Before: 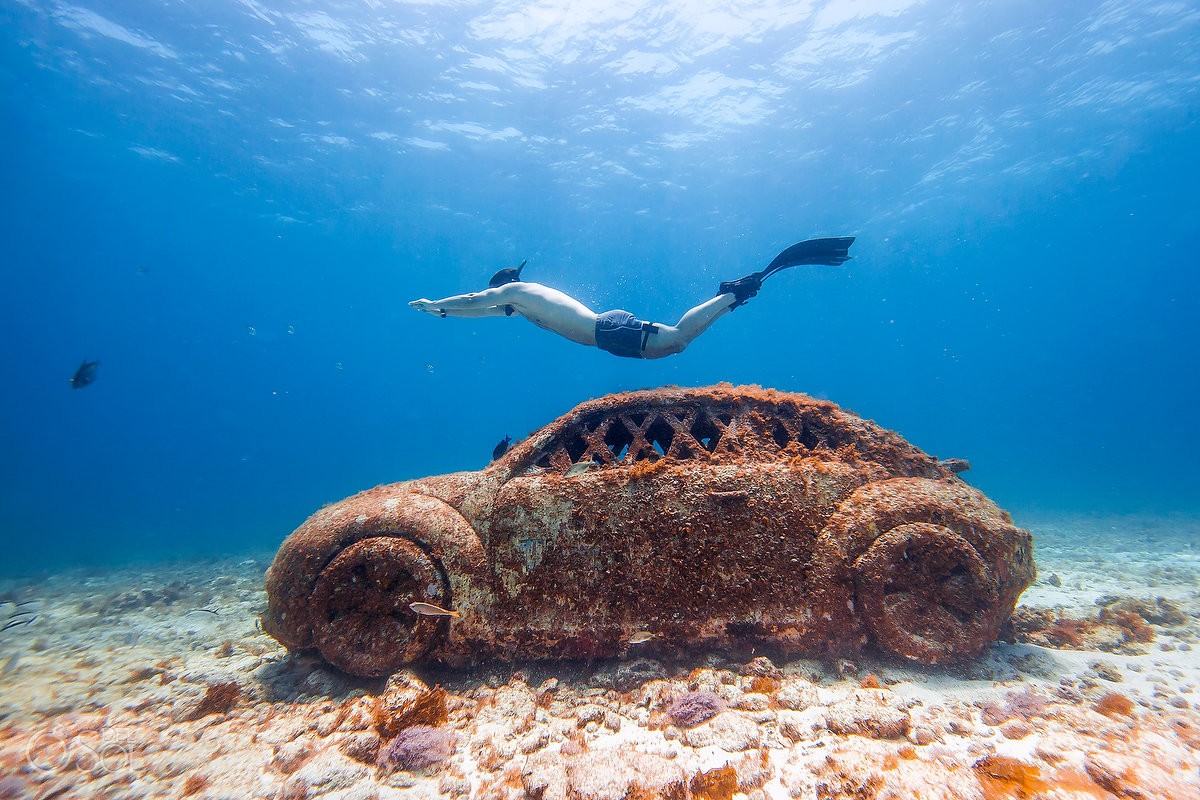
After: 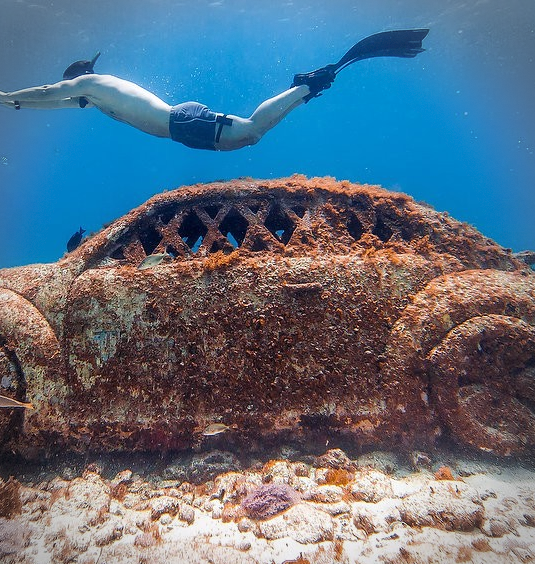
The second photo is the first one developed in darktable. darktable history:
vignetting: dithering 8-bit output
shadows and highlights: soften with gaussian
crop: left 35.569%, top 26.092%, right 19.836%, bottom 3.351%
tone equalizer: on, module defaults
